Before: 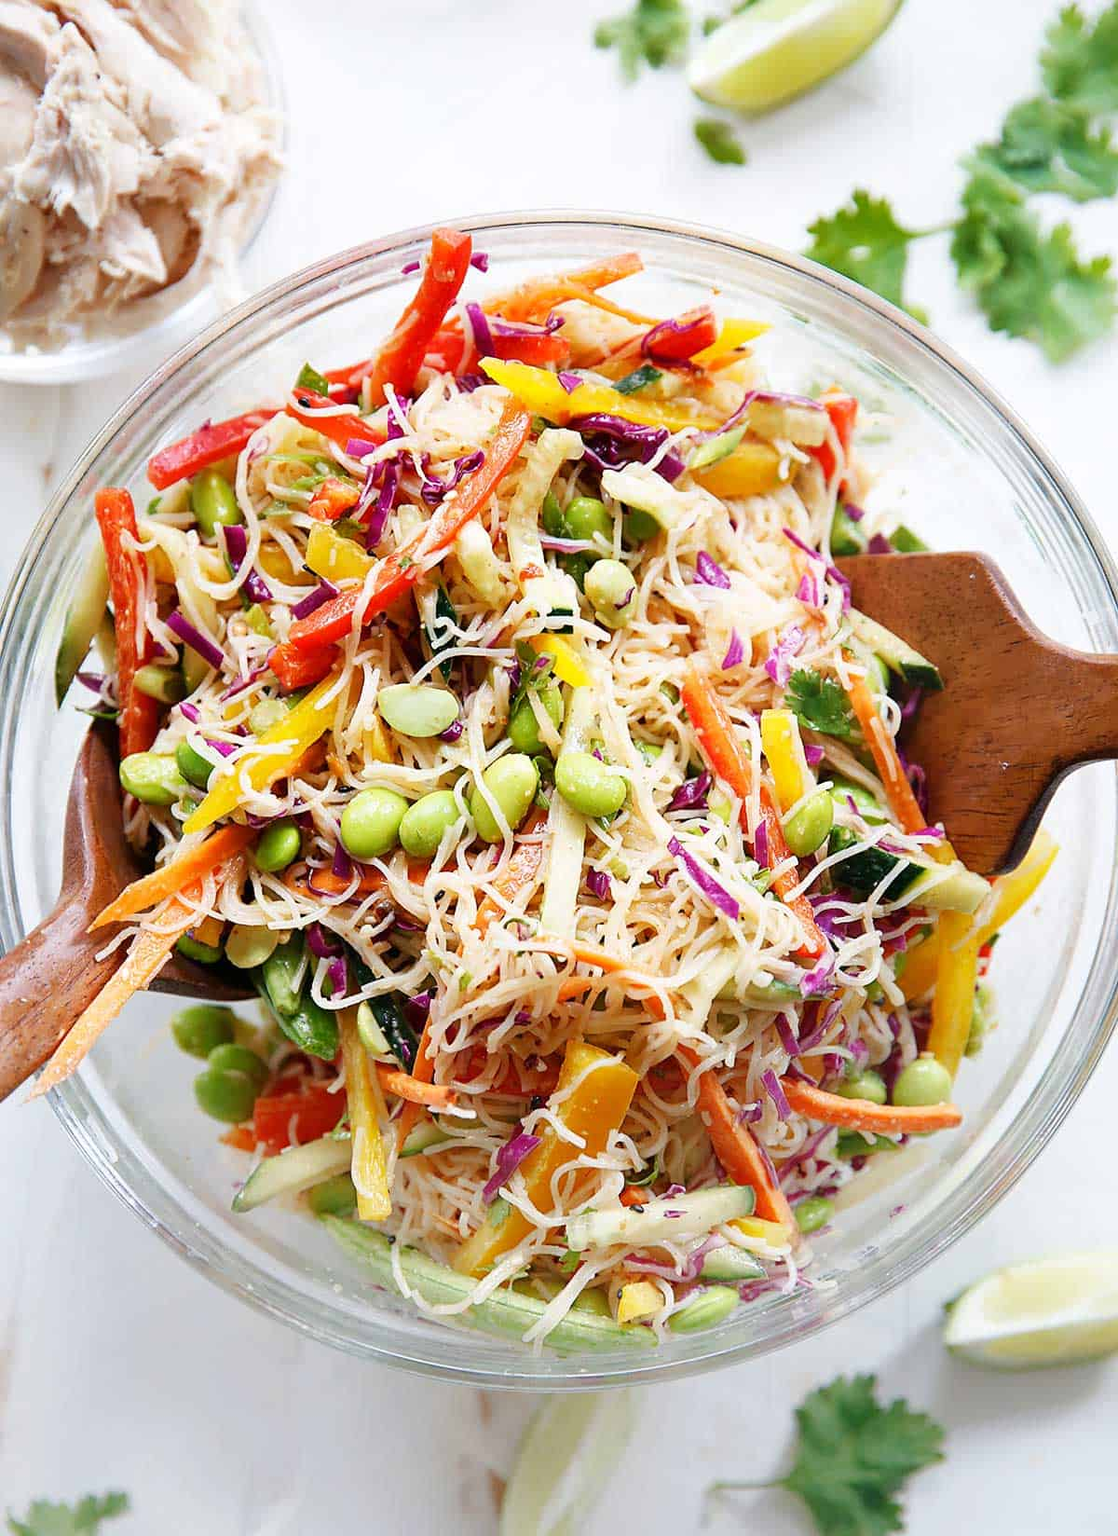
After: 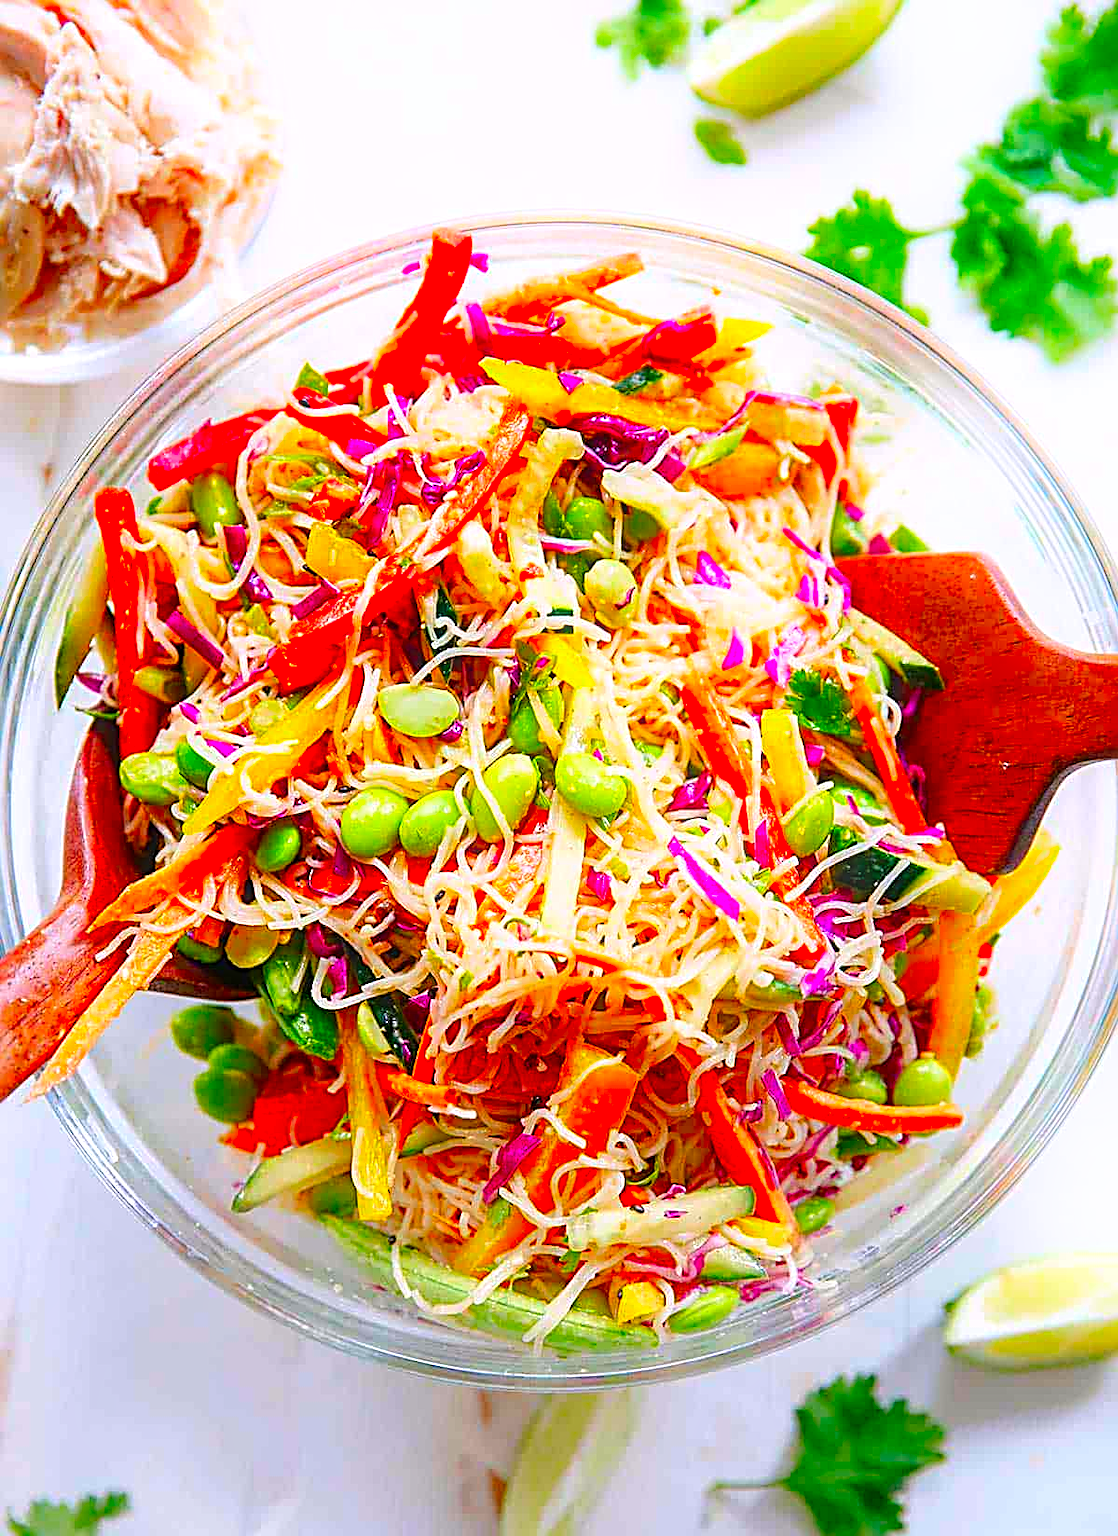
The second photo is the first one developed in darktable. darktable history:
sharpen: radius 3.025, amount 0.757
local contrast: detail 130%
color correction: highlights a* 1.59, highlights b* -1.7, saturation 2.48
bloom: size 9%, threshold 100%, strength 7%
